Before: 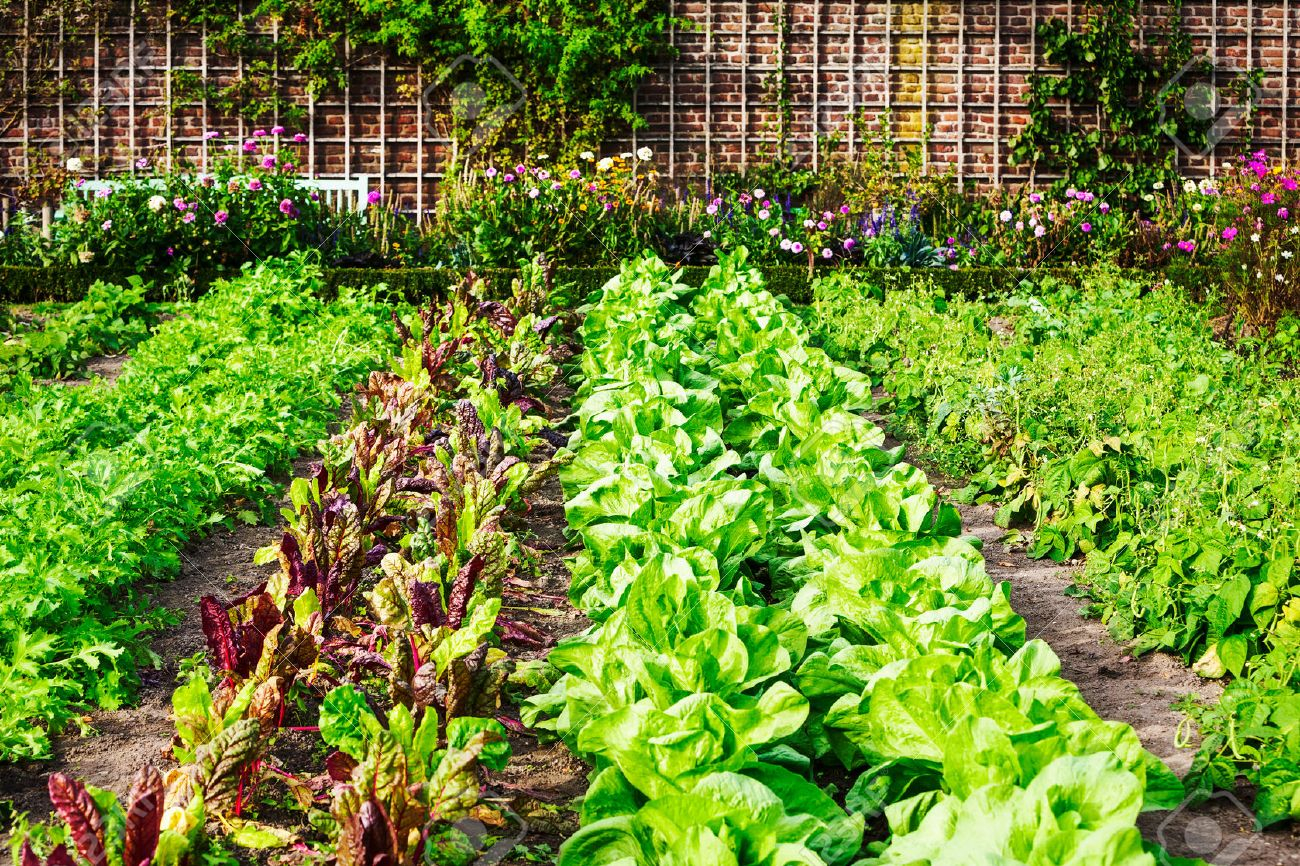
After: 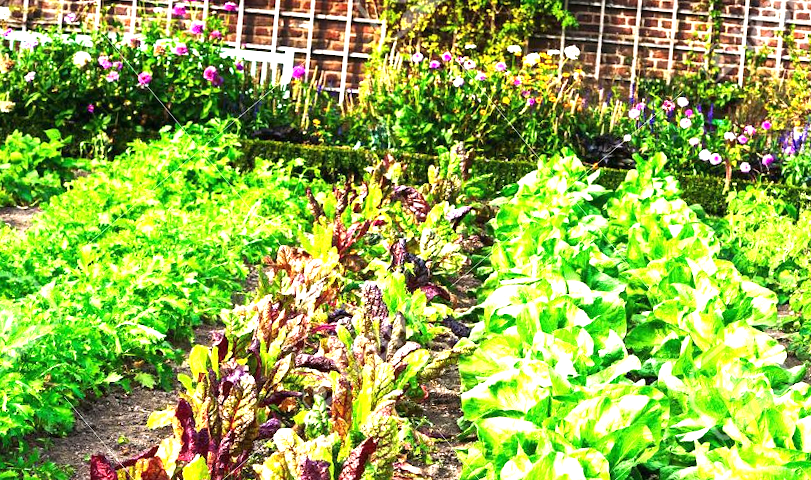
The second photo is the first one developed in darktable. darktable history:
white balance: emerald 1
exposure: black level correction 0, exposure 1.1 EV, compensate exposure bias true, compensate highlight preservation false
crop and rotate: angle -4.99°, left 2.122%, top 6.945%, right 27.566%, bottom 30.519%
